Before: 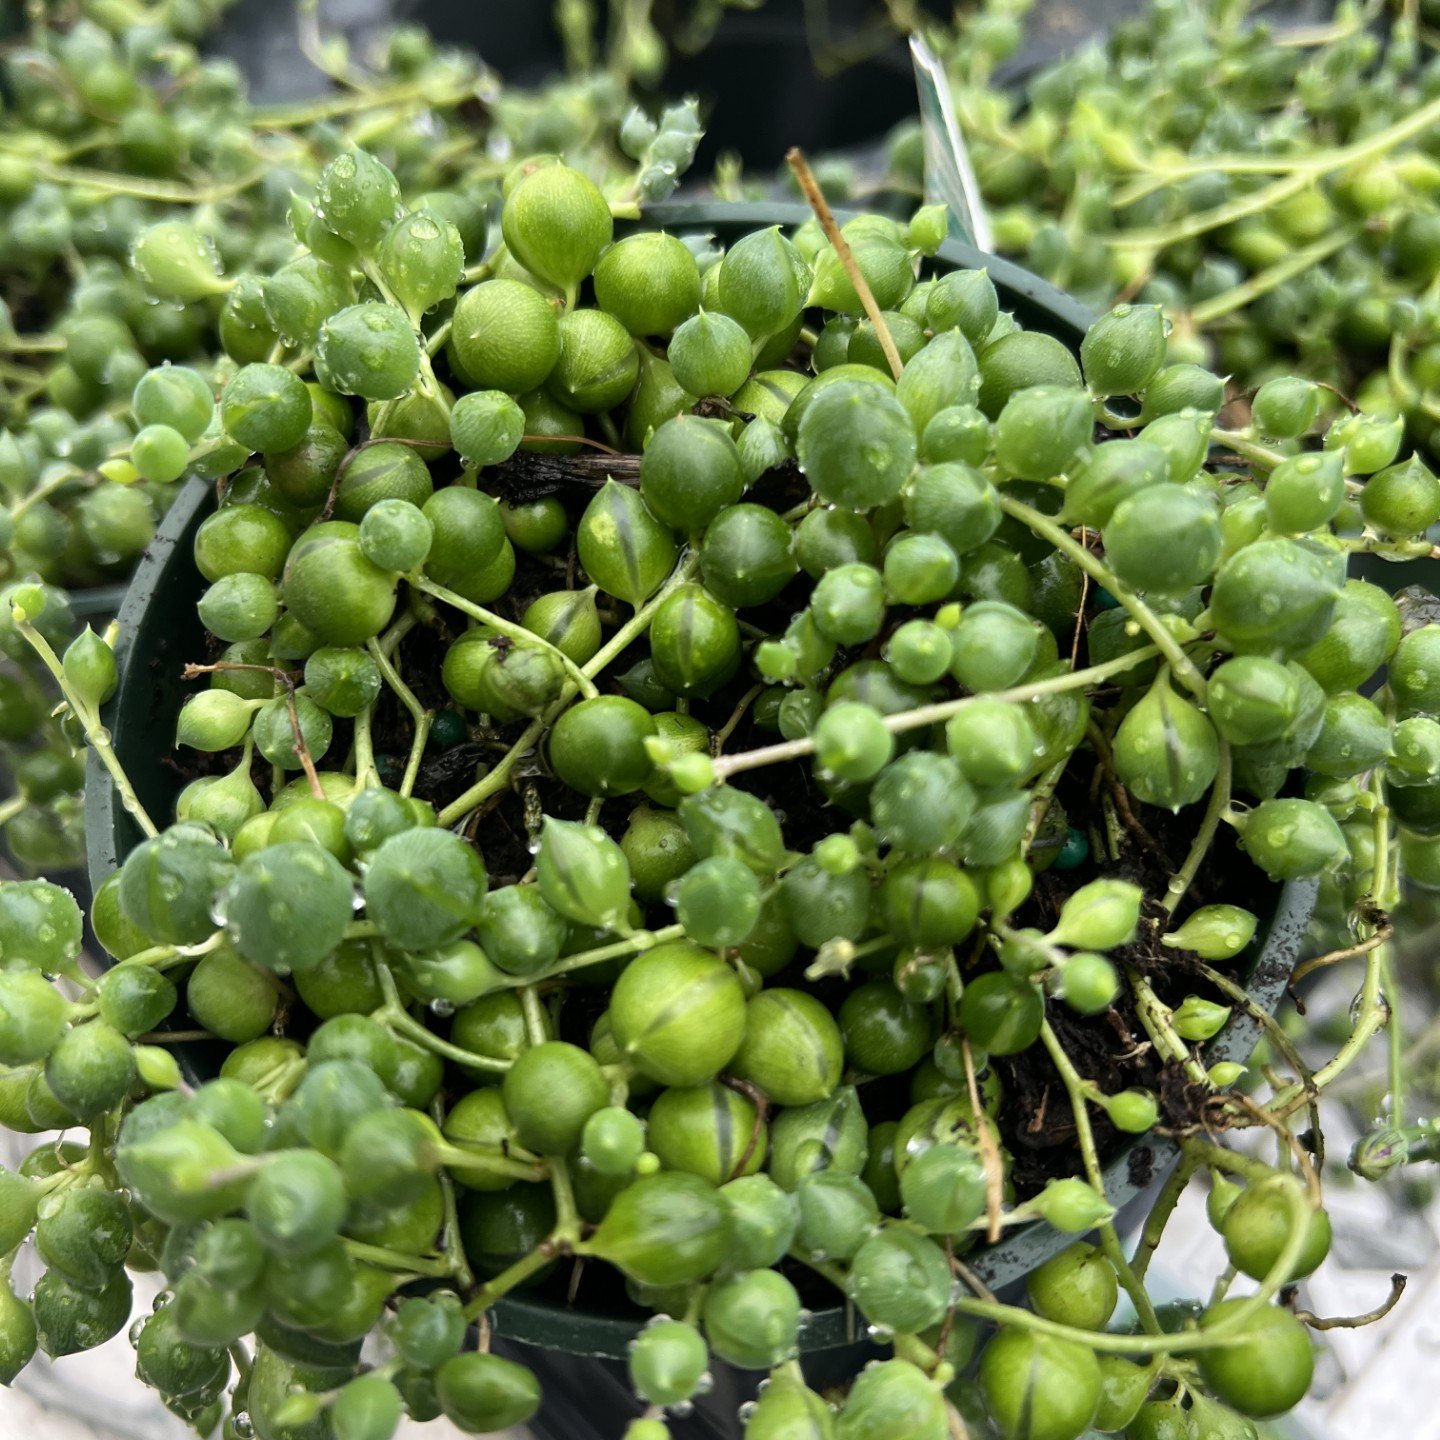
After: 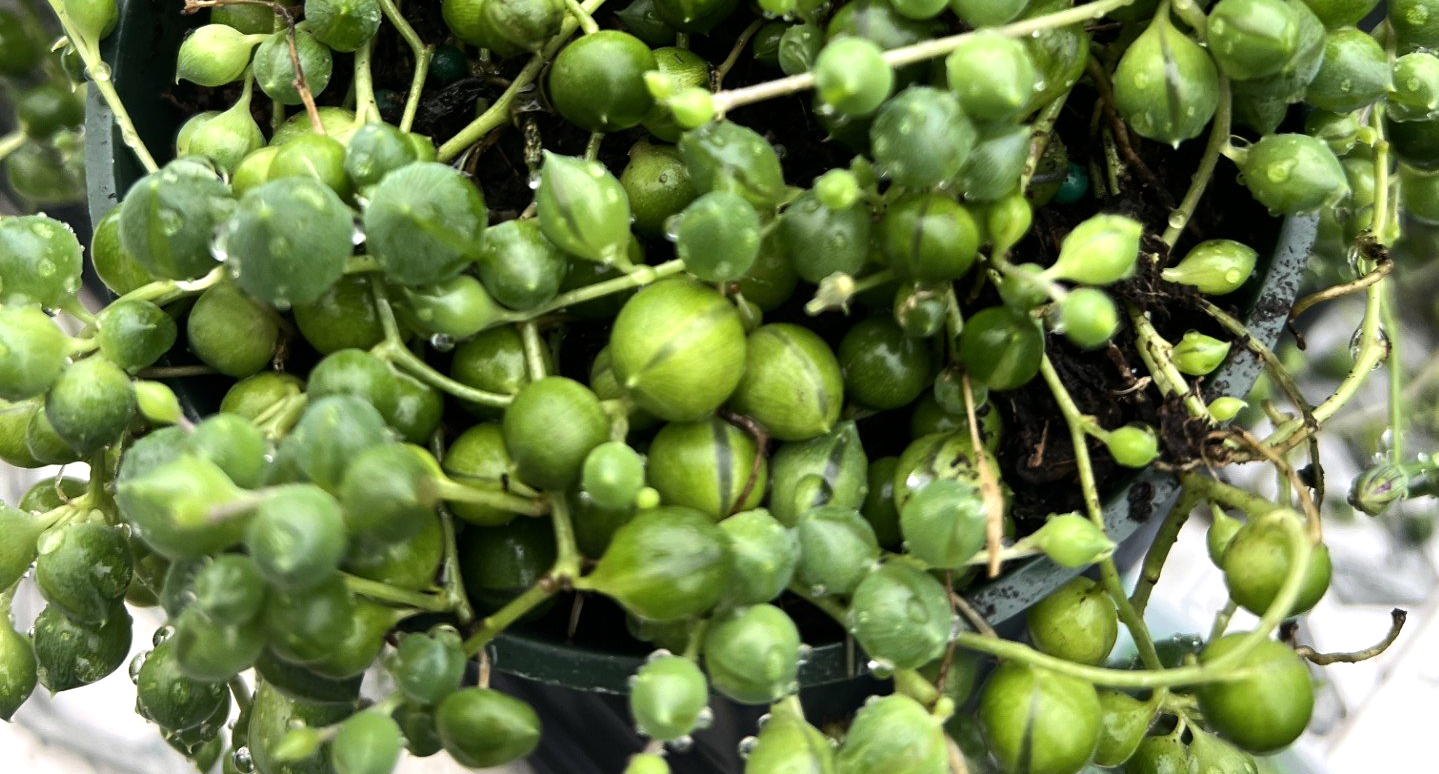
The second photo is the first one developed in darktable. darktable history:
crop and rotate: top 46.237%
tone equalizer: -8 EV -0.417 EV, -7 EV -0.389 EV, -6 EV -0.333 EV, -5 EV -0.222 EV, -3 EV 0.222 EV, -2 EV 0.333 EV, -1 EV 0.389 EV, +0 EV 0.417 EV, edges refinement/feathering 500, mask exposure compensation -1.57 EV, preserve details no
